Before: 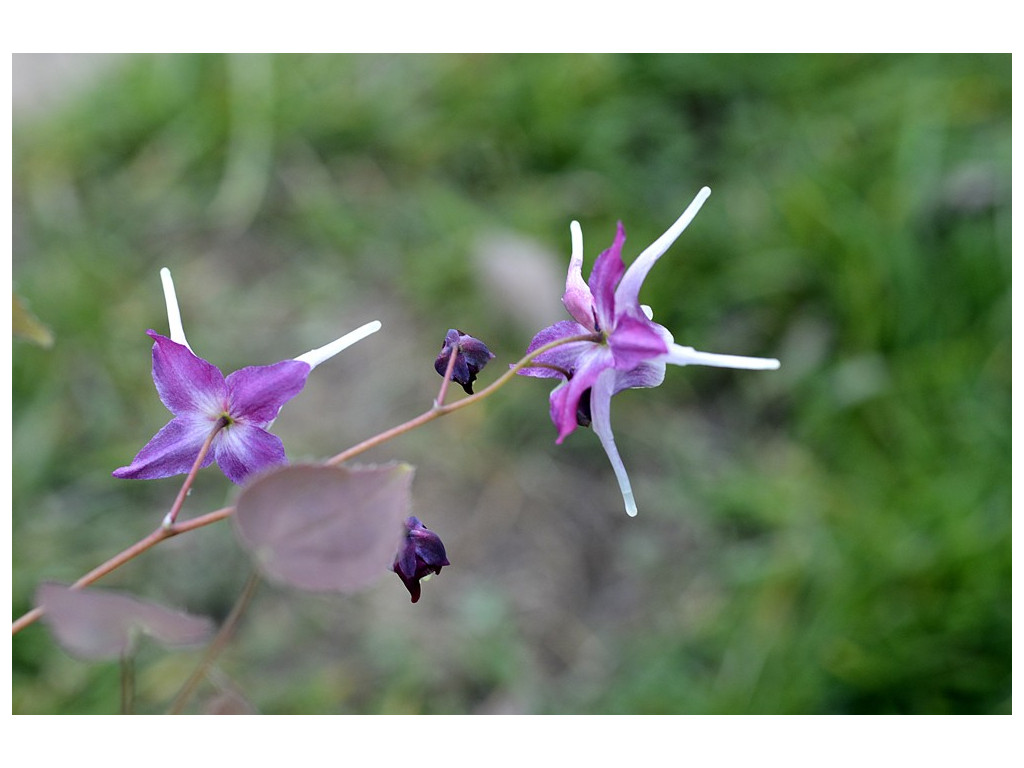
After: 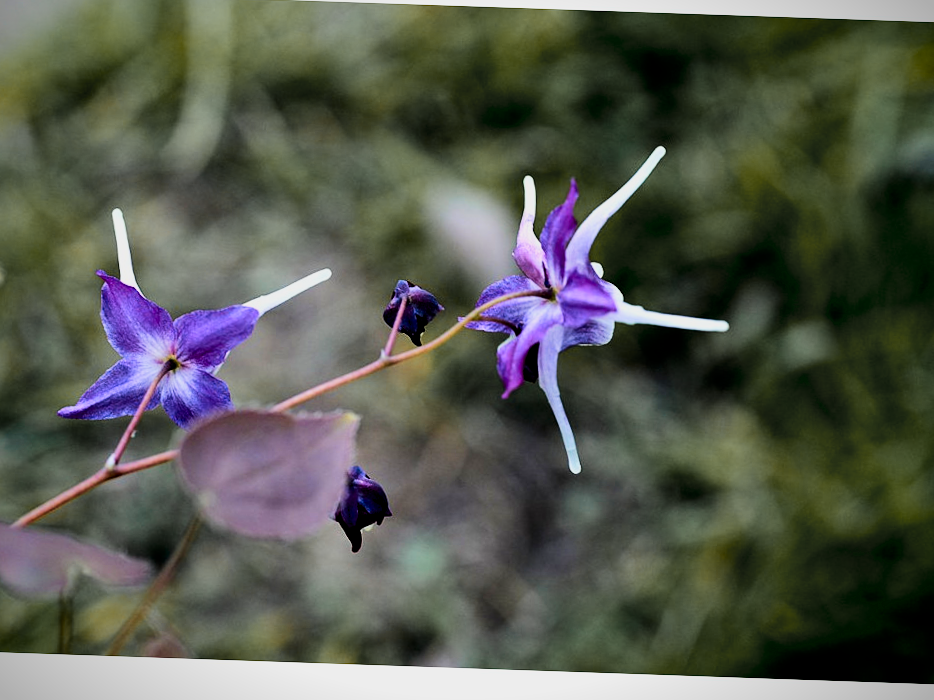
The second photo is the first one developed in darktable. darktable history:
crop and rotate: angle -1.96°, left 3.097%, top 4.154%, right 1.586%, bottom 0.529%
velvia: on, module defaults
contrast brightness saturation: contrast 0.2, brightness -0.11, saturation 0.1
exposure: black level correction 0.011, compensate highlight preservation false
filmic rgb: black relative exposure -5 EV, hardness 2.88, contrast 1.4, highlights saturation mix -30%
vignetting: fall-off start 88.53%, fall-off radius 44.2%, saturation 0.376, width/height ratio 1.161
color zones: curves: ch1 [(0.263, 0.53) (0.376, 0.287) (0.487, 0.512) (0.748, 0.547) (1, 0.513)]; ch2 [(0.262, 0.45) (0.751, 0.477)], mix 31.98%
